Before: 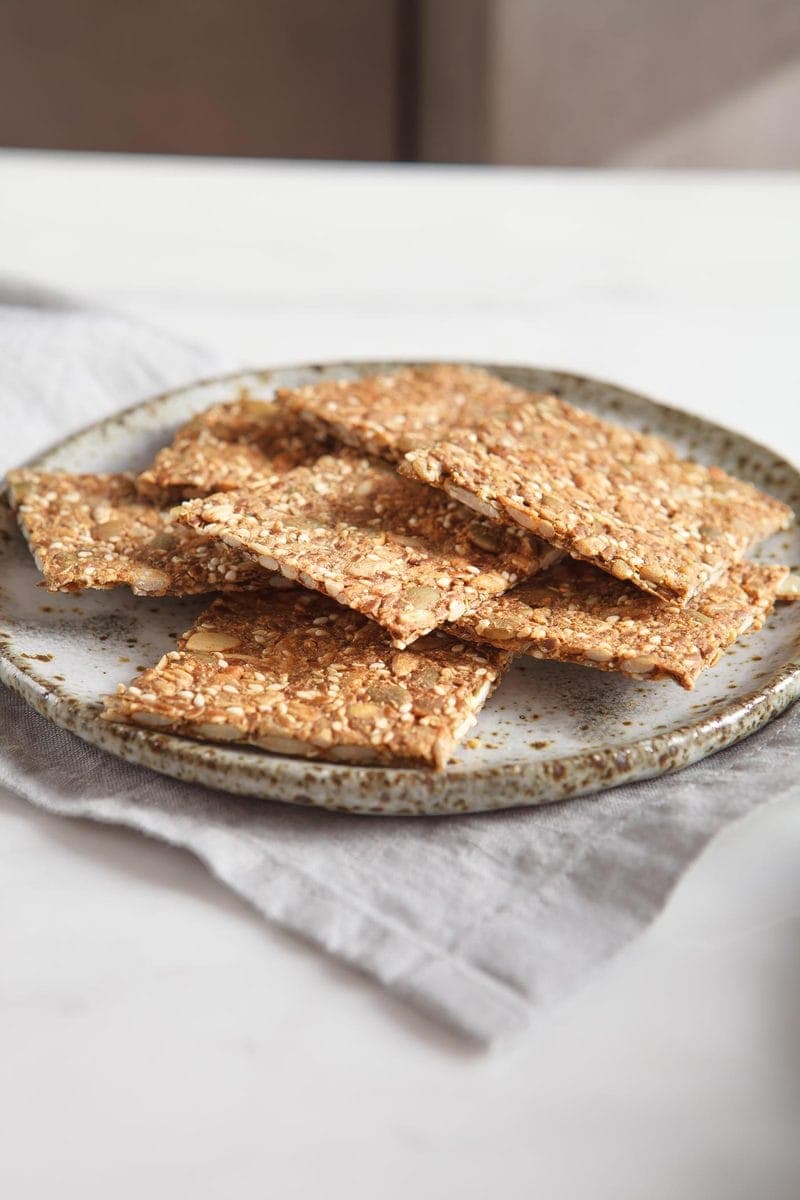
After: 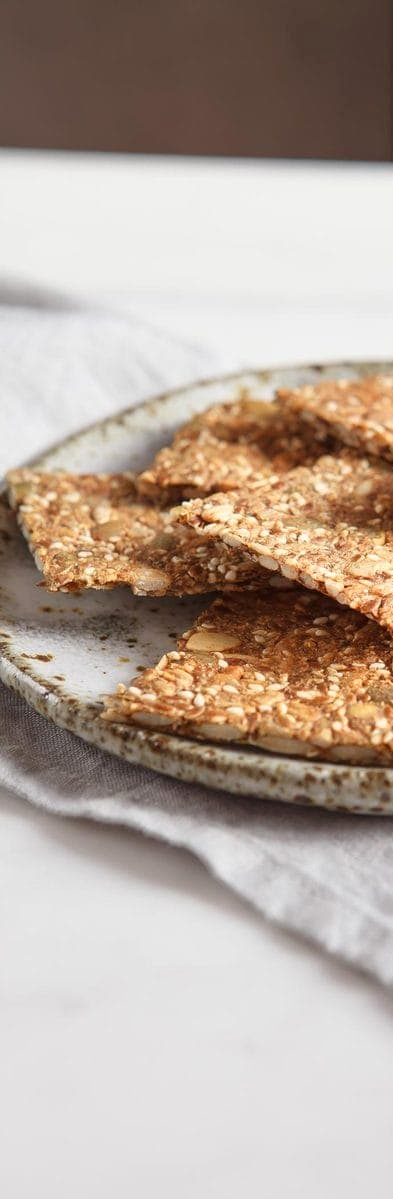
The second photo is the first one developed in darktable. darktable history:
crop and rotate: left 0%, top 0%, right 50.845%
contrast brightness saturation: contrast 0.08, saturation 0.02
